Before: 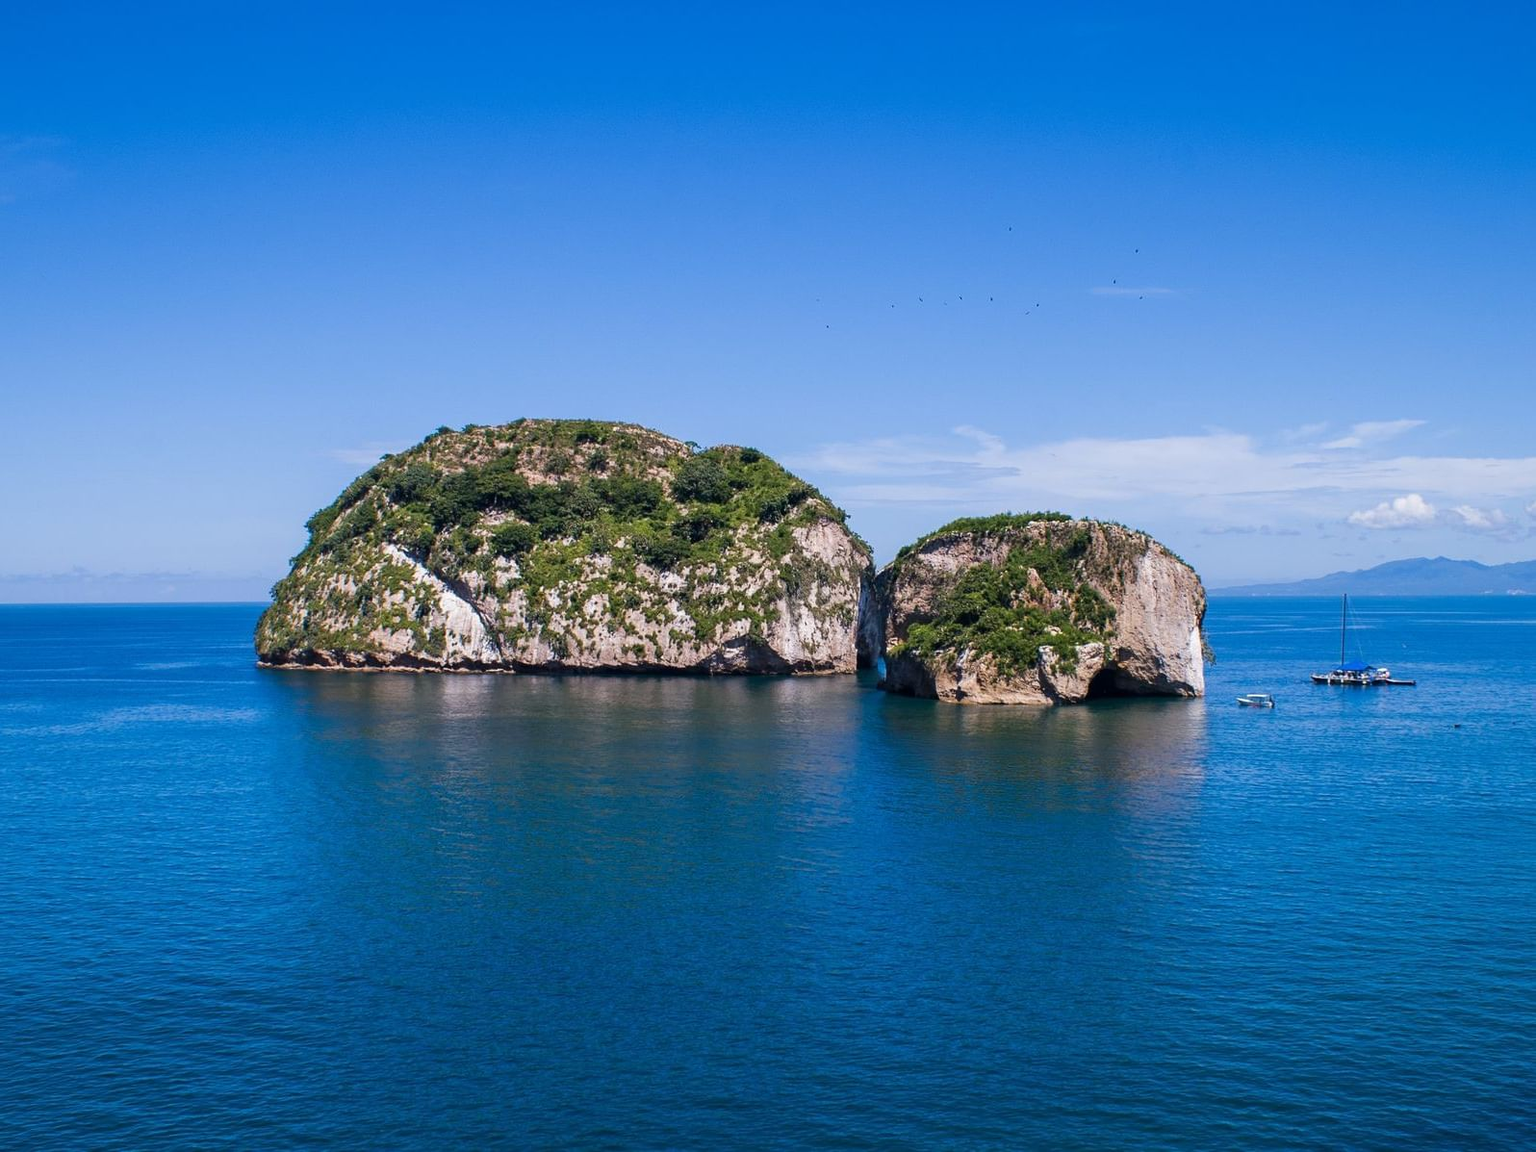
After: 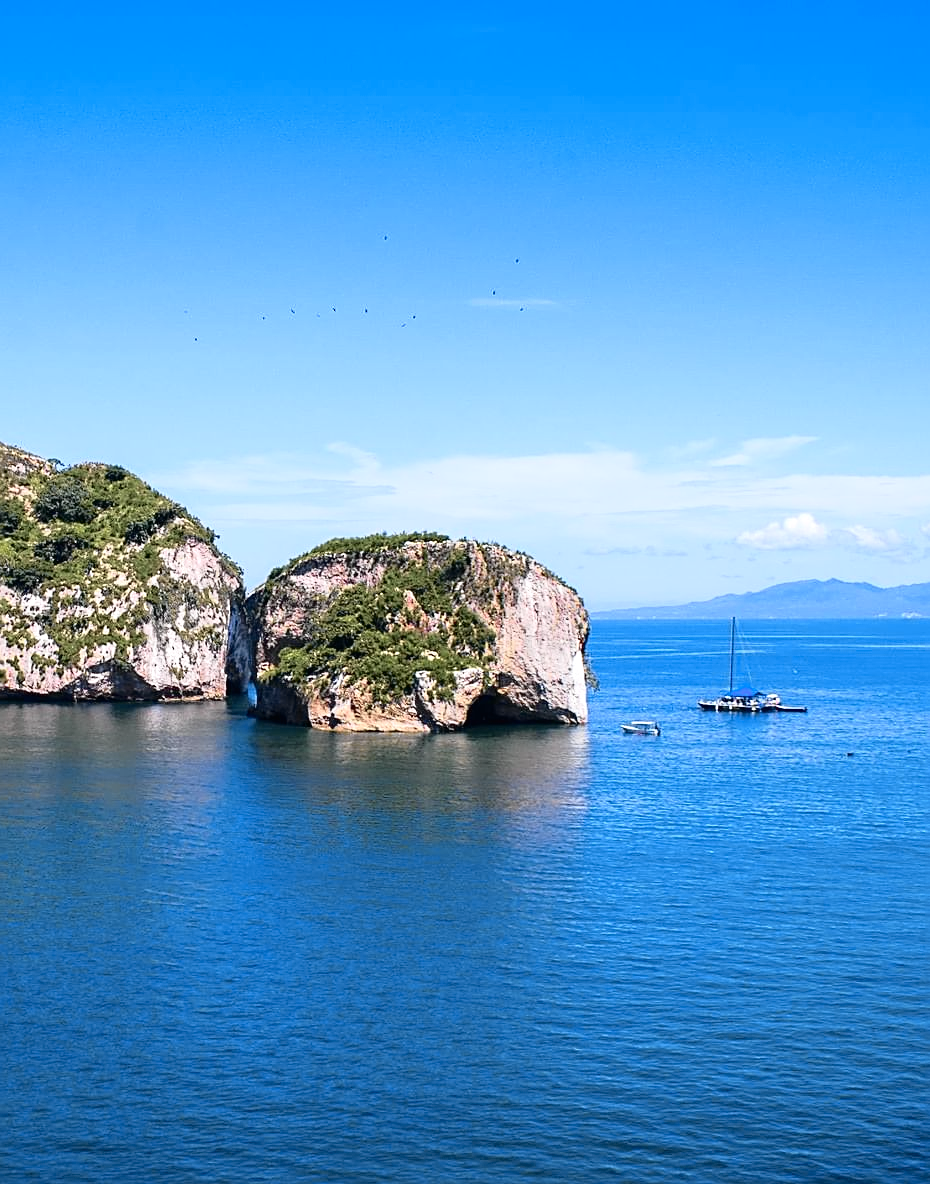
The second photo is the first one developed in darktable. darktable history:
sharpen: on, module defaults
exposure: black level correction 0.001, exposure 0.499 EV, compensate highlight preservation false
crop: left 41.658%
tone curve: curves: ch0 [(0, 0.009) (0.105, 0.08) (0.195, 0.18) (0.283, 0.316) (0.384, 0.434) (0.485, 0.531) (0.638, 0.69) (0.81, 0.872) (1, 0.977)]; ch1 [(0, 0) (0.161, 0.092) (0.35, 0.33) (0.379, 0.401) (0.456, 0.469) (0.502, 0.5) (0.525, 0.518) (0.586, 0.617) (0.635, 0.655) (1, 1)]; ch2 [(0, 0) (0.371, 0.362) (0.437, 0.437) (0.48, 0.49) (0.53, 0.515) (0.56, 0.571) (0.622, 0.606) (1, 1)], color space Lab, independent channels, preserve colors none
